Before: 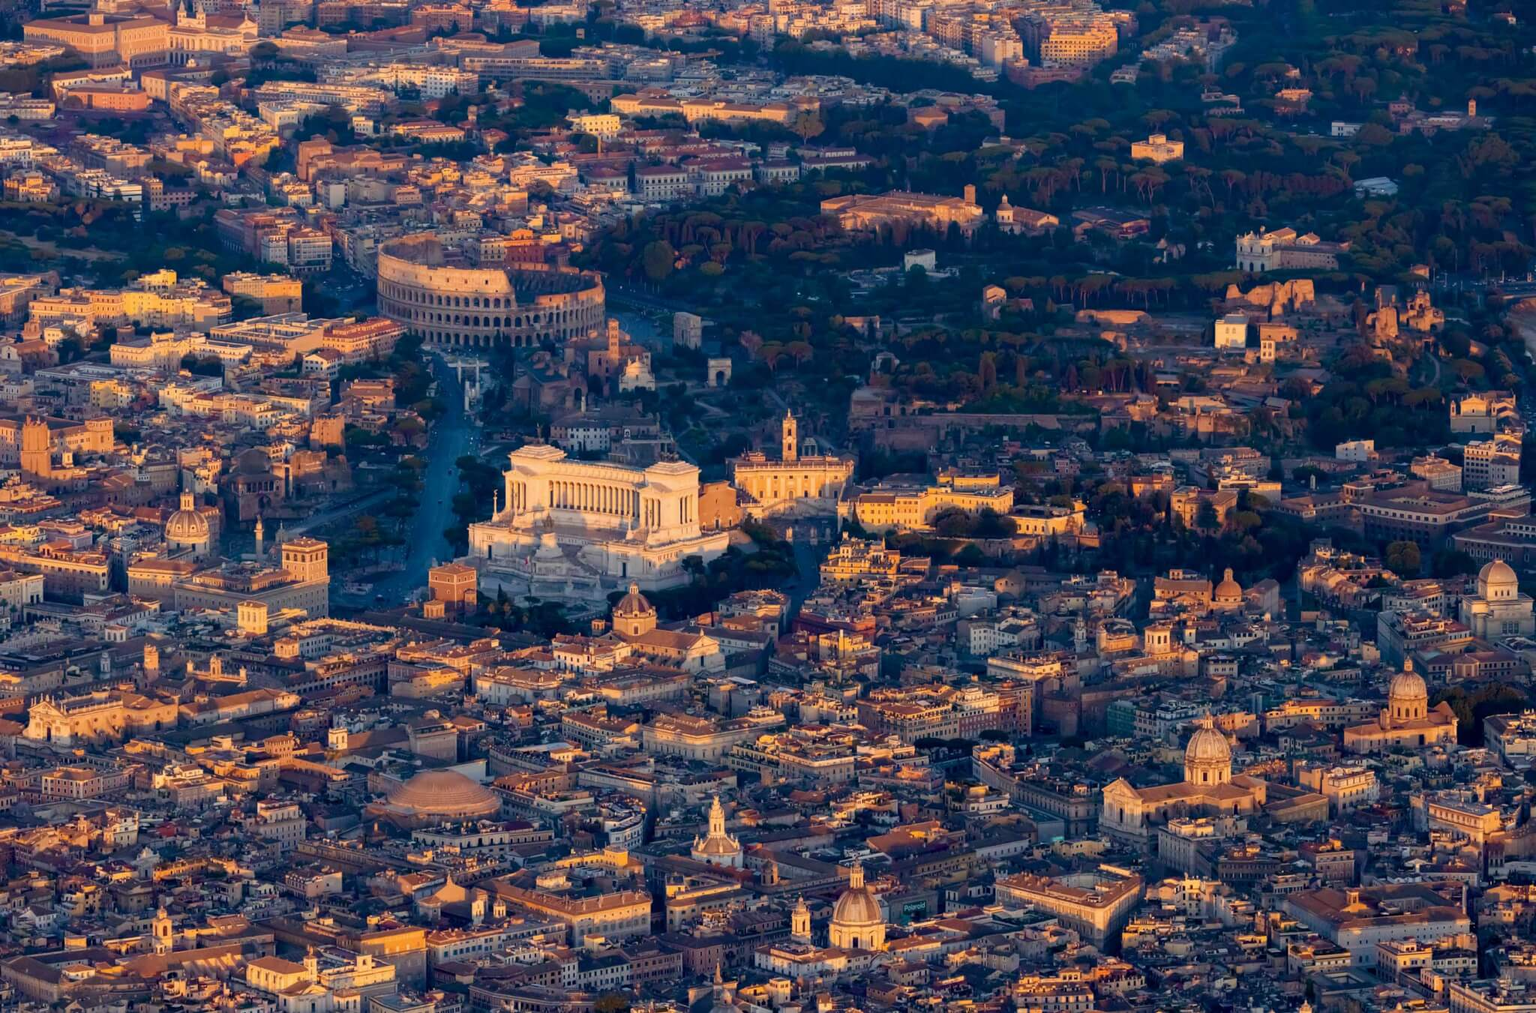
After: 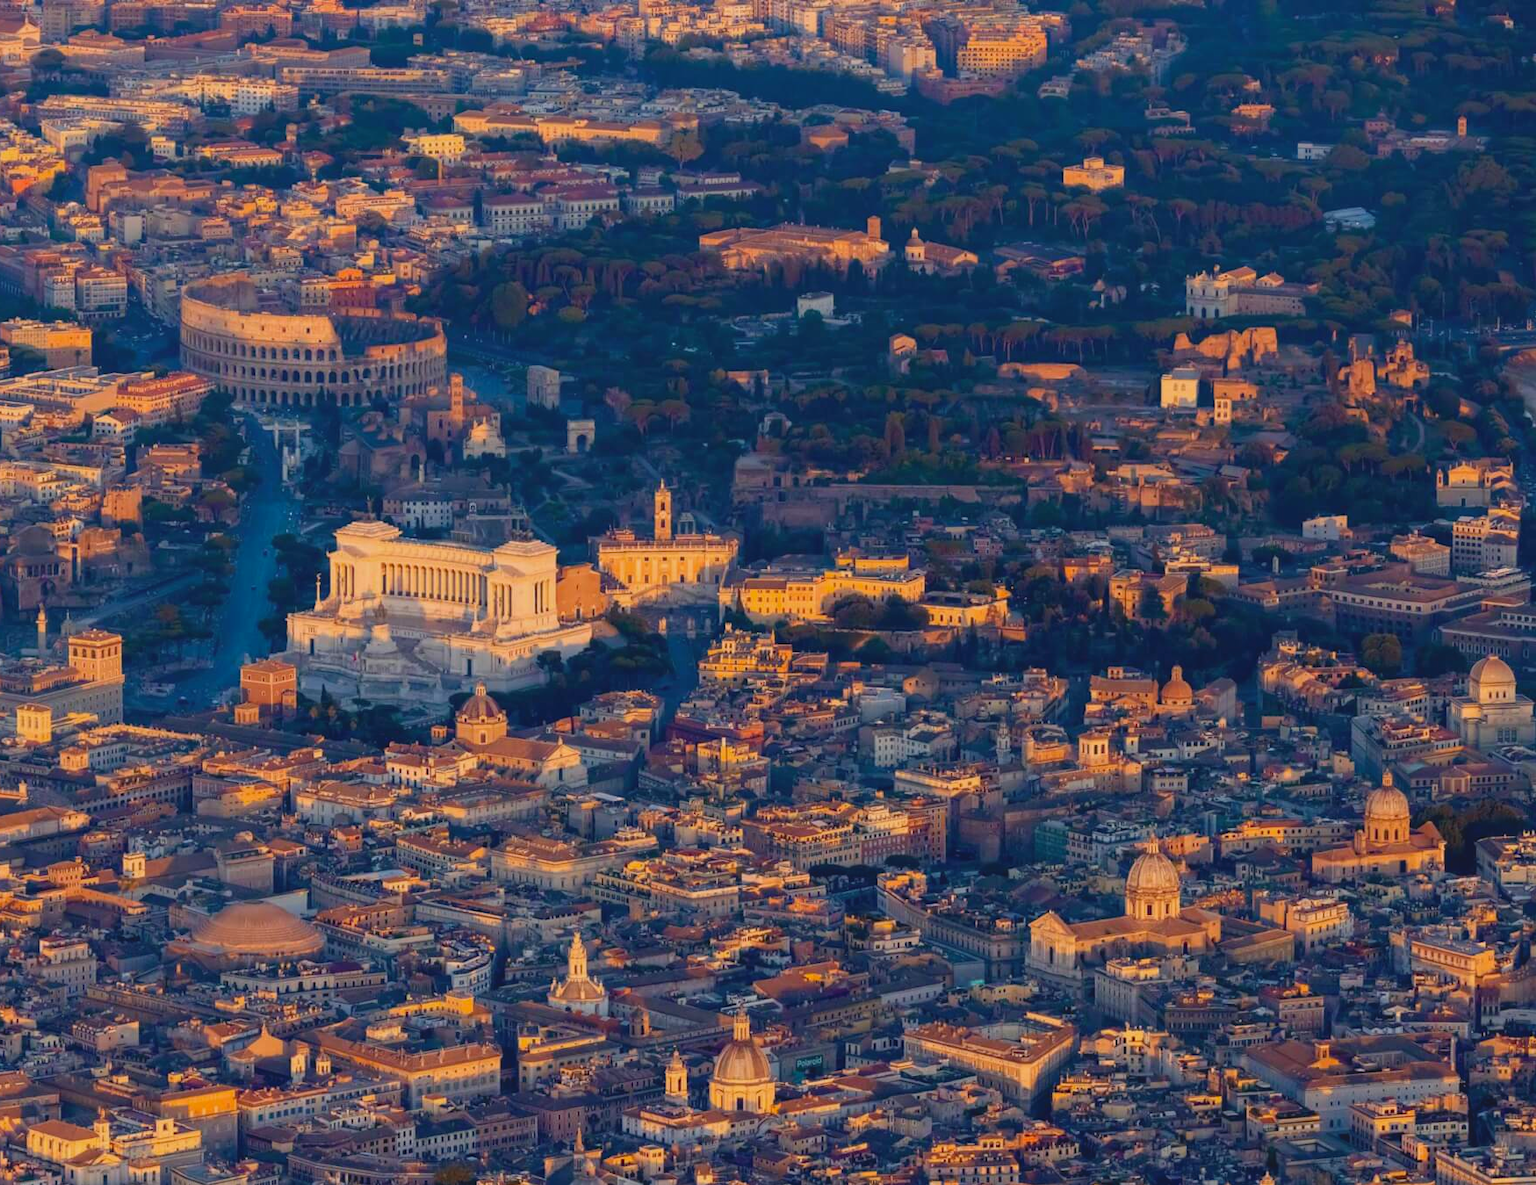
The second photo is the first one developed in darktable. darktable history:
lowpass: radius 0.1, contrast 0.85, saturation 1.1, unbound 0
crop and rotate: left 14.584%
